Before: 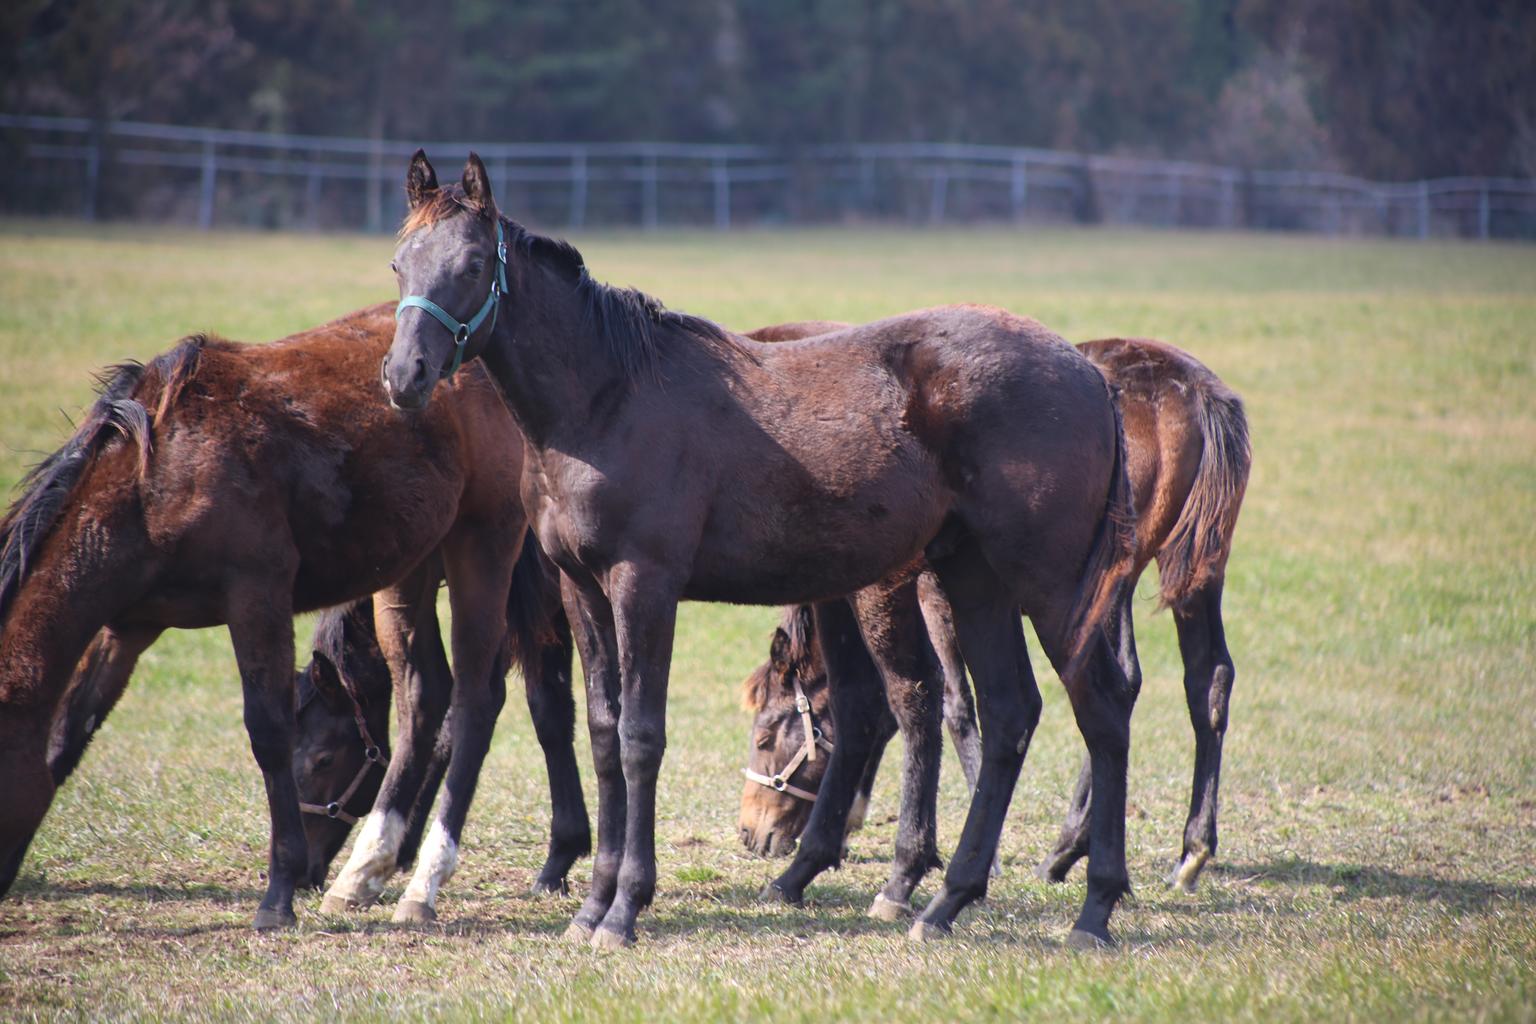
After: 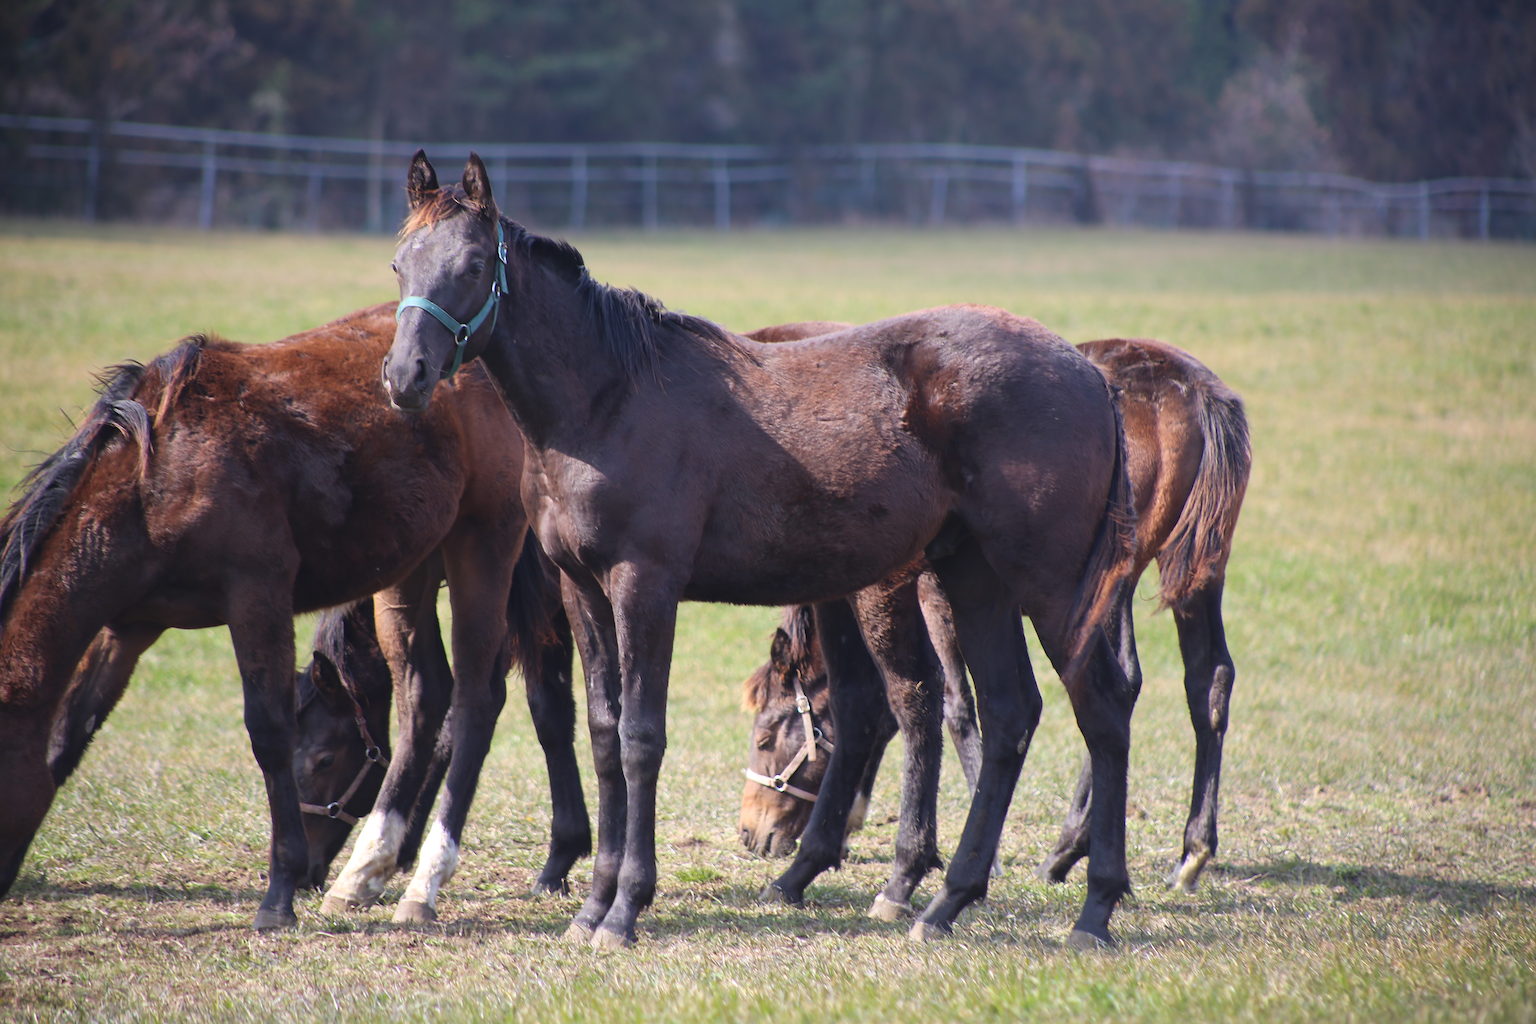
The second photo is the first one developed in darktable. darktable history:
color balance rgb: on, module defaults
sharpen: on, module defaults
